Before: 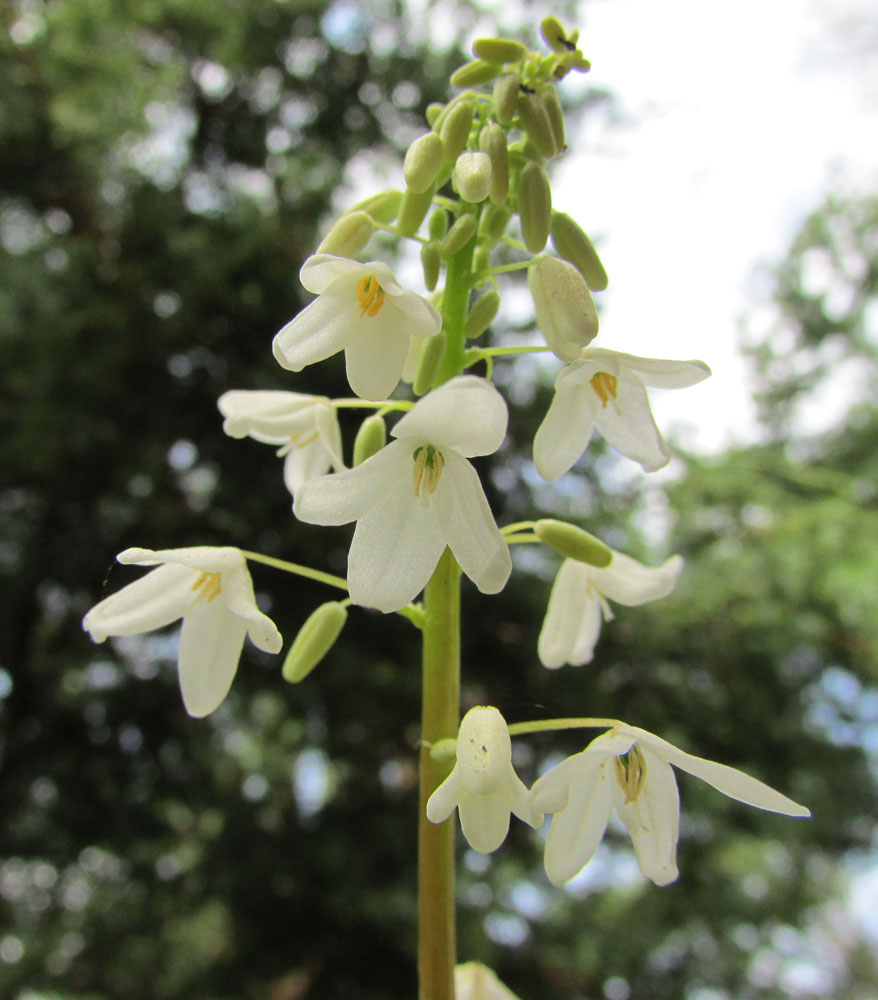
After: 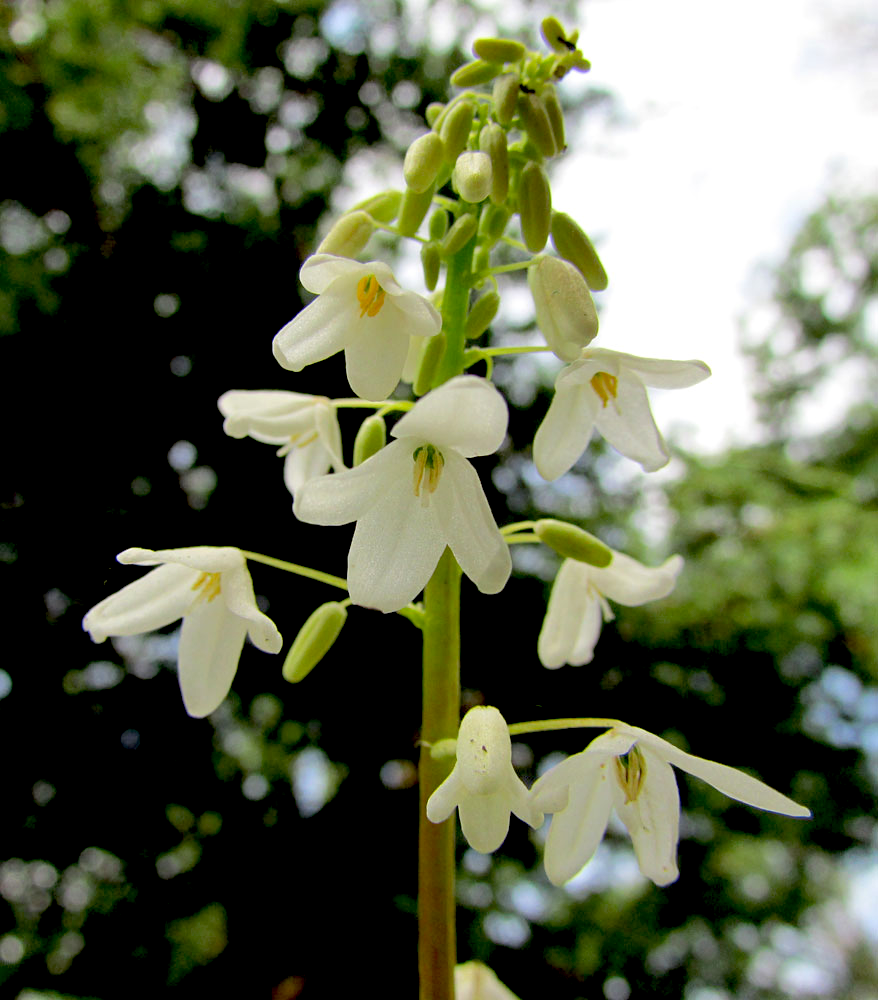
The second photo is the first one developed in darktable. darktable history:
exposure: black level correction 0.046, exposure 0.013 EV, compensate highlight preservation false
